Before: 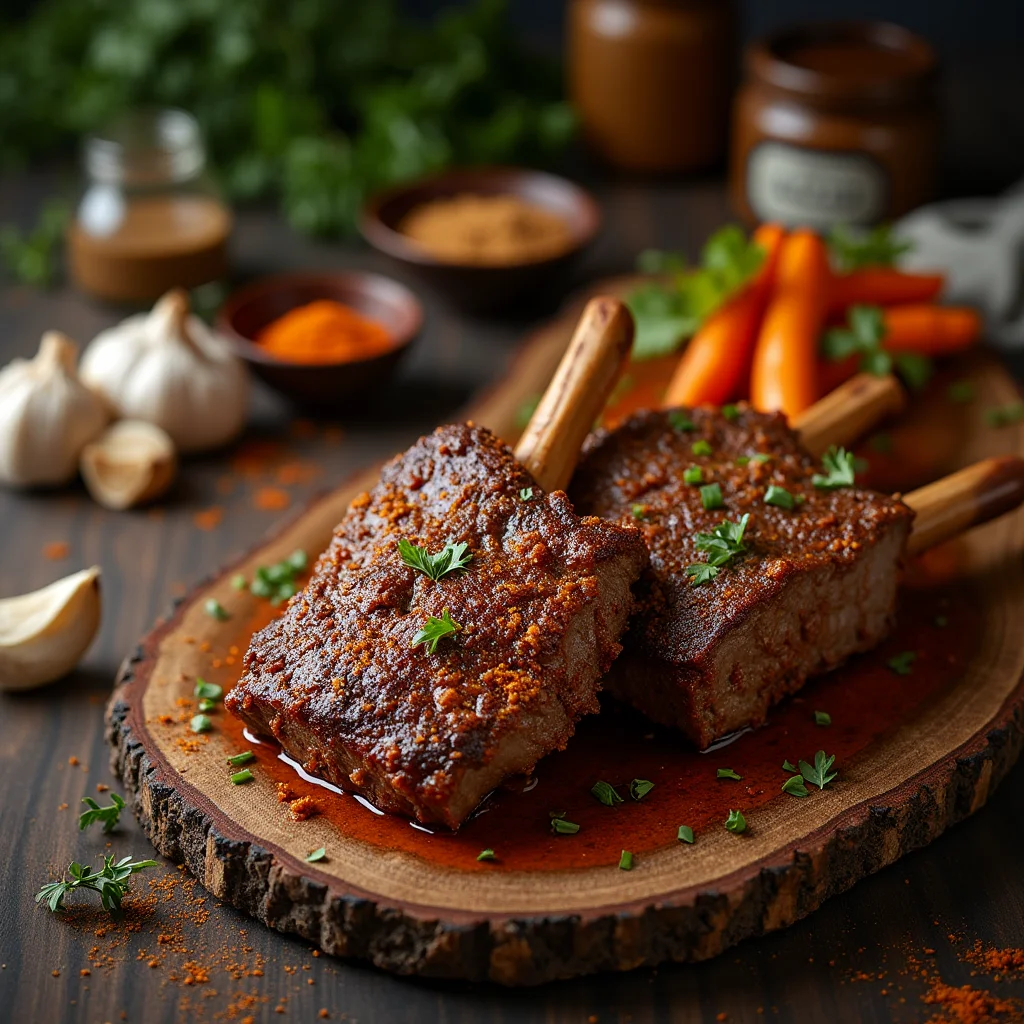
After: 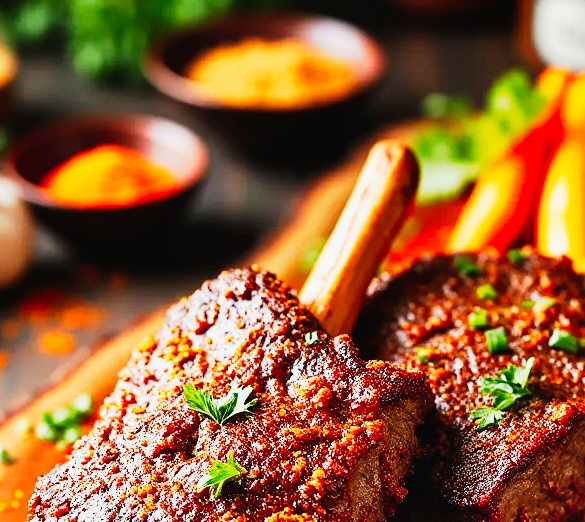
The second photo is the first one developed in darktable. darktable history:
base curve: curves: ch0 [(0, 0) (0.007, 0.004) (0.027, 0.03) (0.046, 0.07) (0.207, 0.54) (0.442, 0.872) (0.673, 0.972) (1, 1)], preserve colors none
crop: left 21.059%, top 15.272%, right 21.716%, bottom 33.699%
tone curve: curves: ch0 [(0, 0.013) (0.104, 0.103) (0.258, 0.267) (0.448, 0.487) (0.709, 0.794) (0.895, 0.915) (0.994, 0.971)]; ch1 [(0, 0) (0.335, 0.298) (0.446, 0.413) (0.488, 0.484) (0.515, 0.508) (0.584, 0.623) (0.635, 0.661) (1, 1)]; ch2 [(0, 0) (0.314, 0.306) (0.436, 0.447) (0.502, 0.503) (0.538, 0.541) (0.568, 0.603) (0.641, 0.635) (0.717, 0.701) (1, 1)], preserve colors none
shadows and highlights: highlights 72.31, soften with gaussian
